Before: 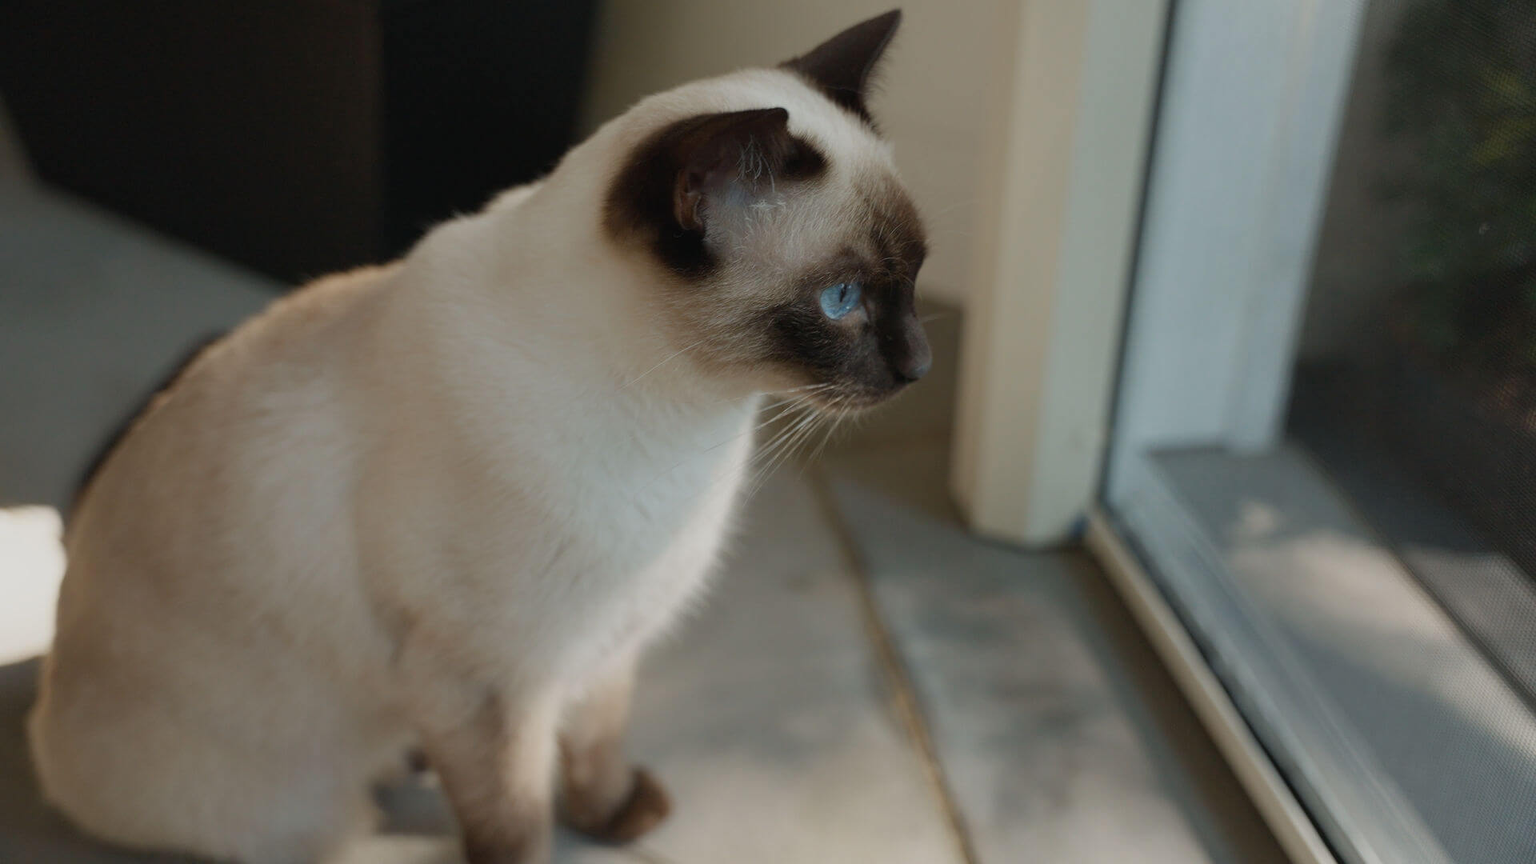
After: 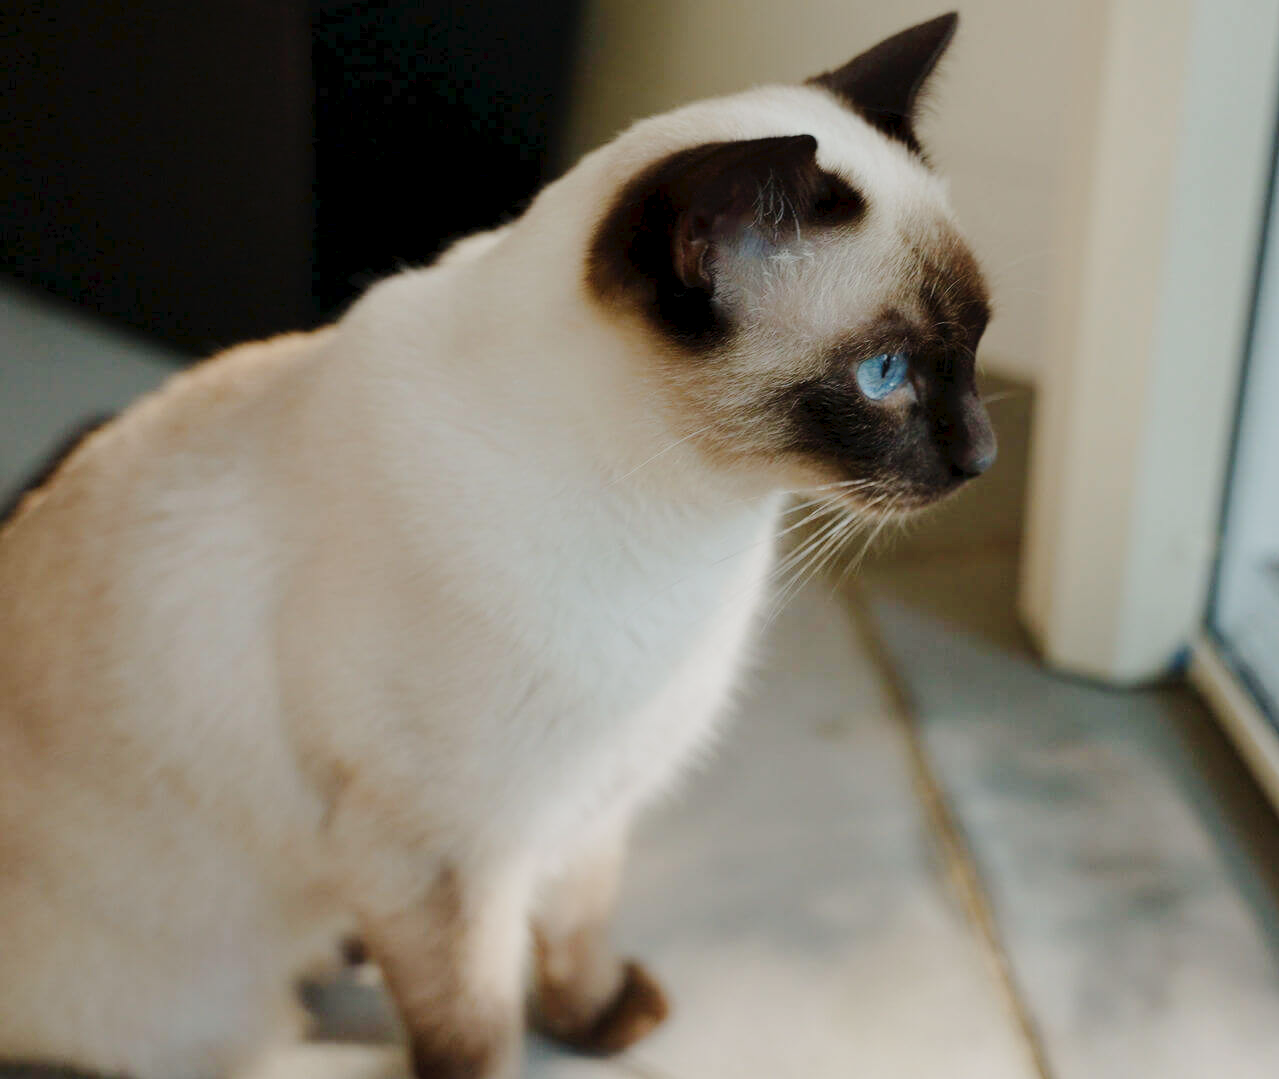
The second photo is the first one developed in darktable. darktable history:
crop and rotate: left 8.786%, right 24.548%
tone curve: curves: ch0 [(0, 0) (0.003, 0.026) (0.011, 0.03) (0.025, 0.038) (0.044, 0.046) (0.069, 0.055) (0.1, 0.075) (0.136, 0.114) (0.177, 0.158) (0.224, 0.215) (0.277, 0.296) (0.335, 0.386) (0.399, 0.479) (0.468, 0.568) (0.543, 0.637) (0.623, 0.707) (0.709, 0.773) (0.801, 0.834) (0.898, 0.896) (1, 1)], preserve colors none
exposure: black level correction 0.005, exposure 0.286 EV, compensate highlight preservation false
